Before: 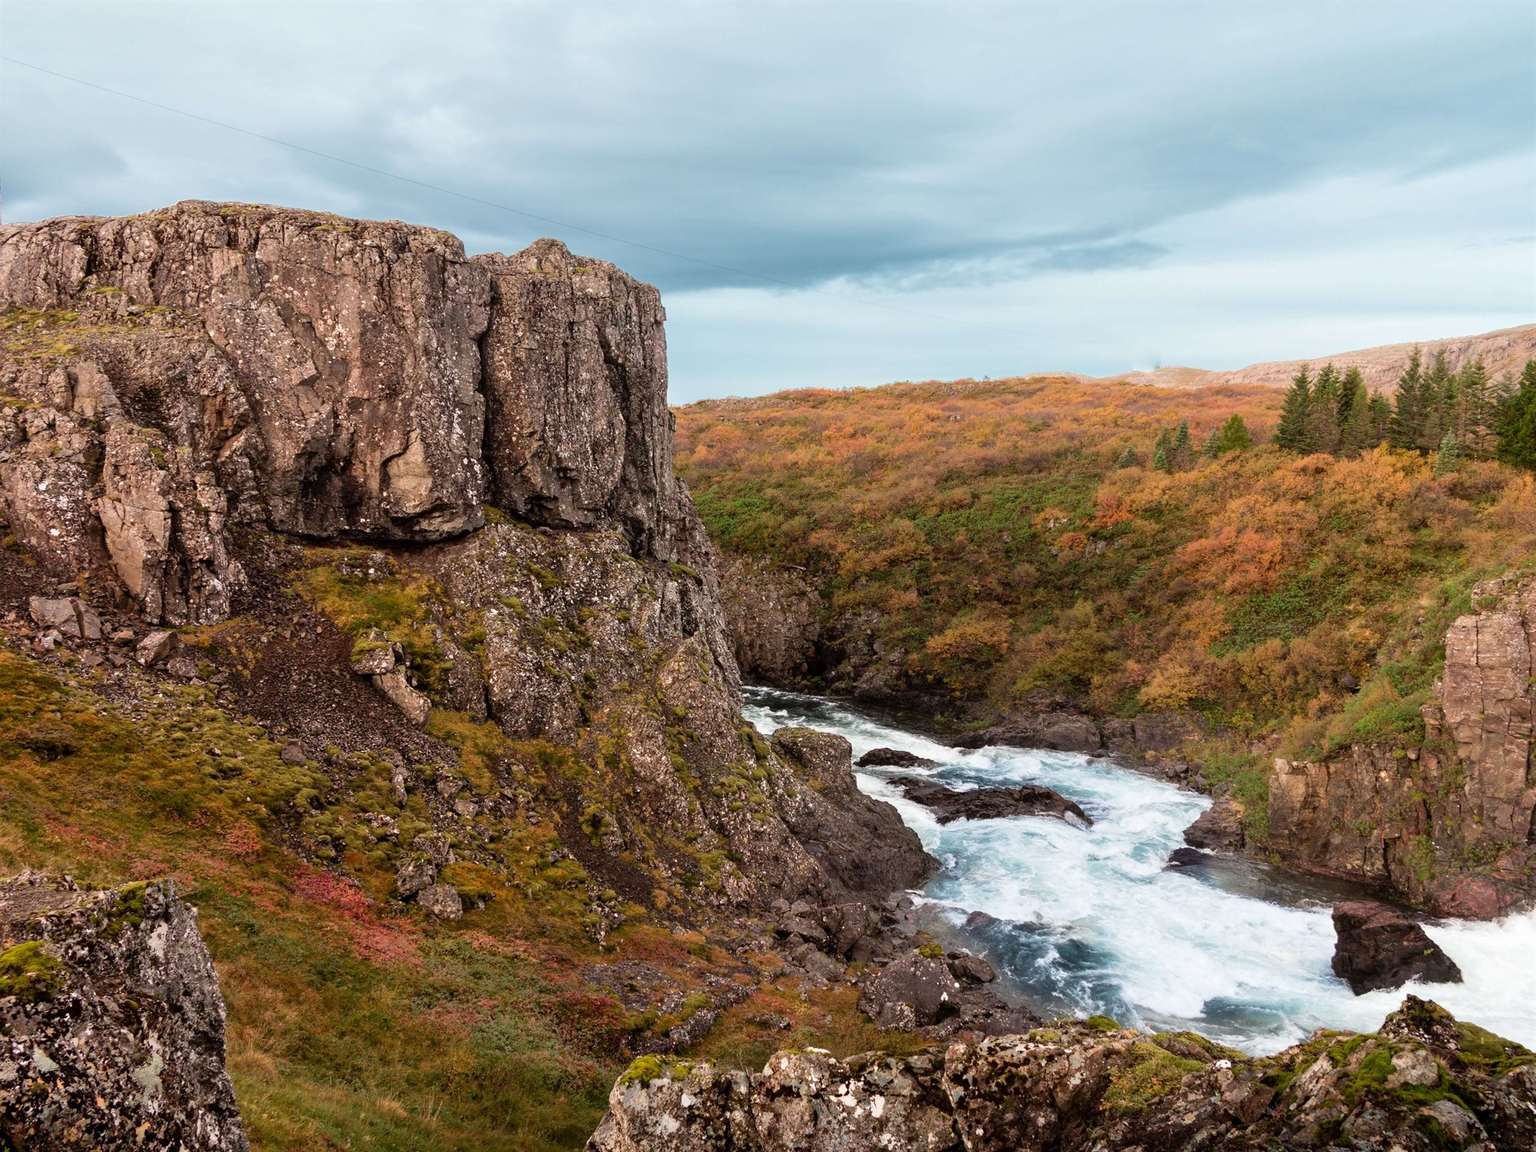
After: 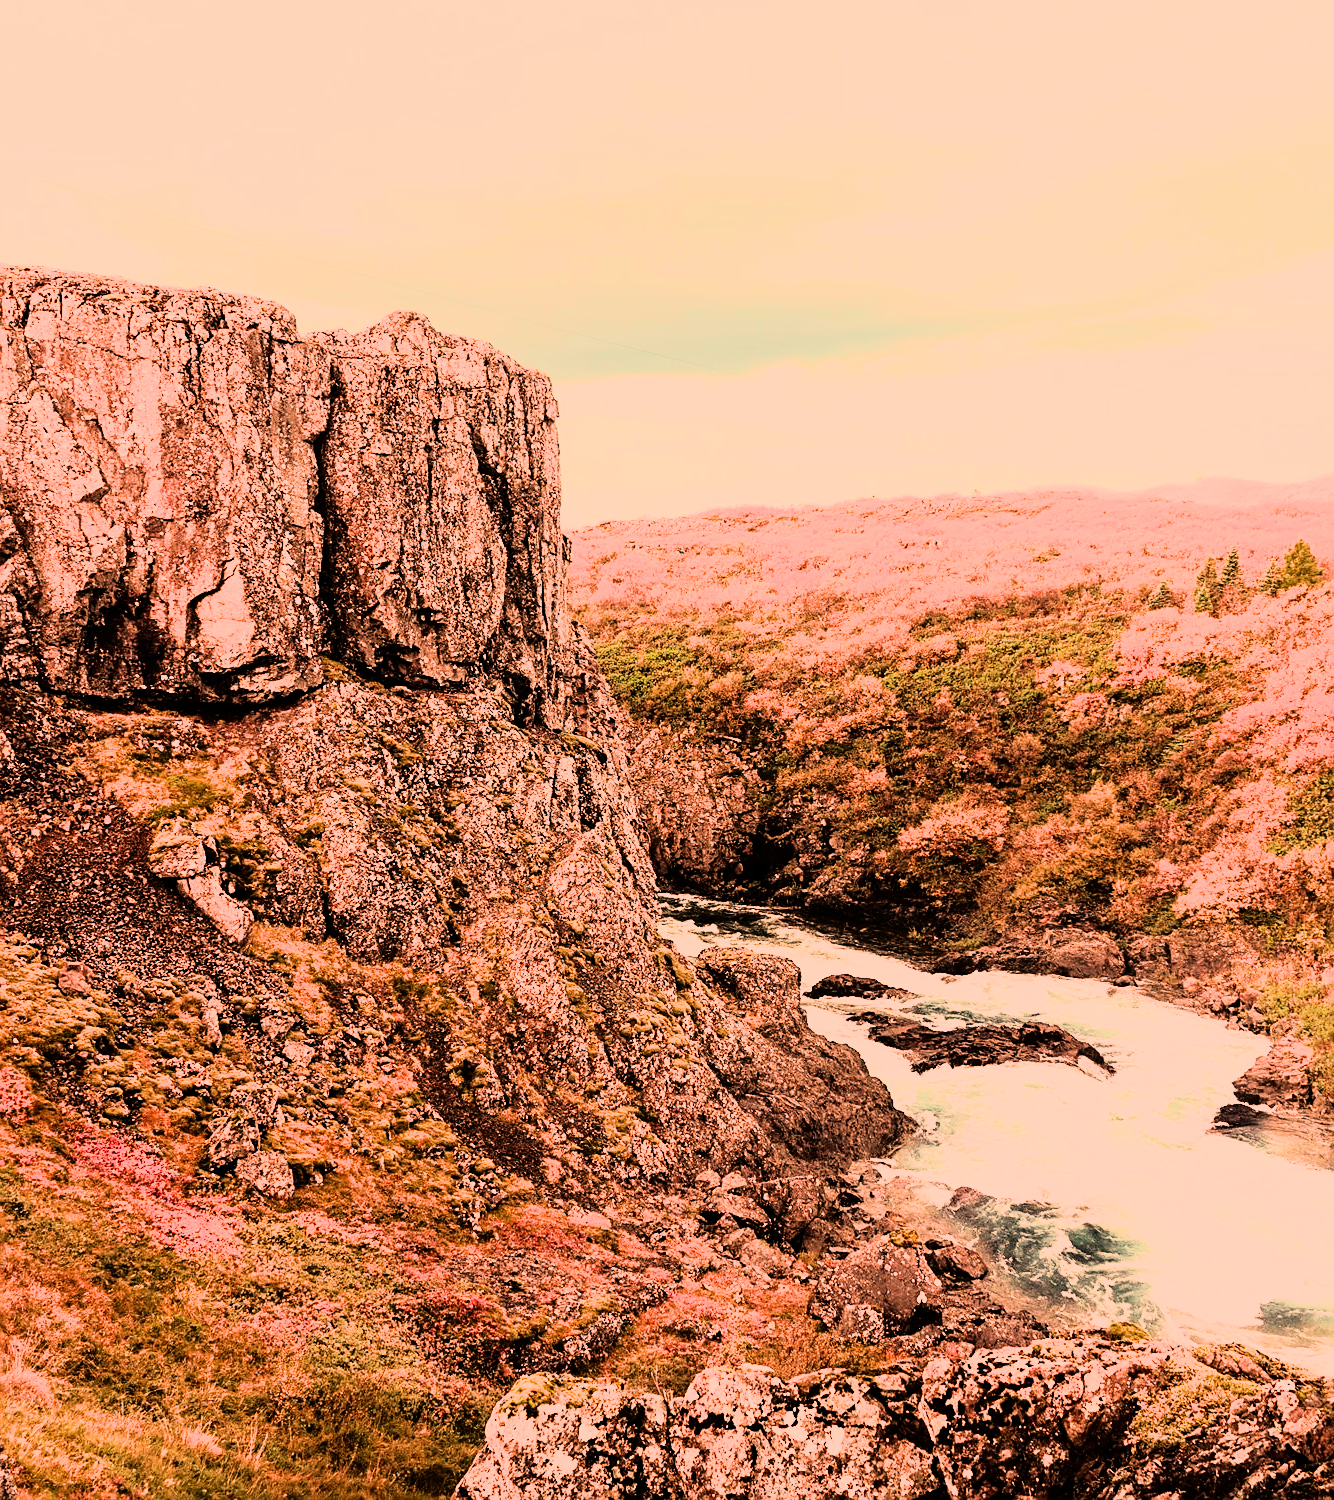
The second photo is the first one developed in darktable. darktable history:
filmic rgb: black relative exposure -14.19 EV, white relative exposure 3.39 EV, hardness 7.89, preserve chrominance max RGB
sharpen: on, module defaults
crop and rotate: left 15.446%, right 17.836%
rgb curve: curves: ch0 [(0, 0) (0.21, 0.15) (0.24, 0.21) (0.5, 0.75) (0.75, 0.96) (0.89, 0.99) (1, 1)]; ch1 [(0, 0.02) (0.21, 0.13) (0.25, 0.2) (0.5, 0.67) (0.75, 0.9) (0.89, 0.97) (1, 1)]; ch2 [(0, 0.02) (0.21, 0.13) (0.25, 0.2) (0.5, 0.67) (0.75, 0.9) (0.89, 0.97) (1, 1)], compensate middle gray true
white balance: red 1.467, blue 0.684
